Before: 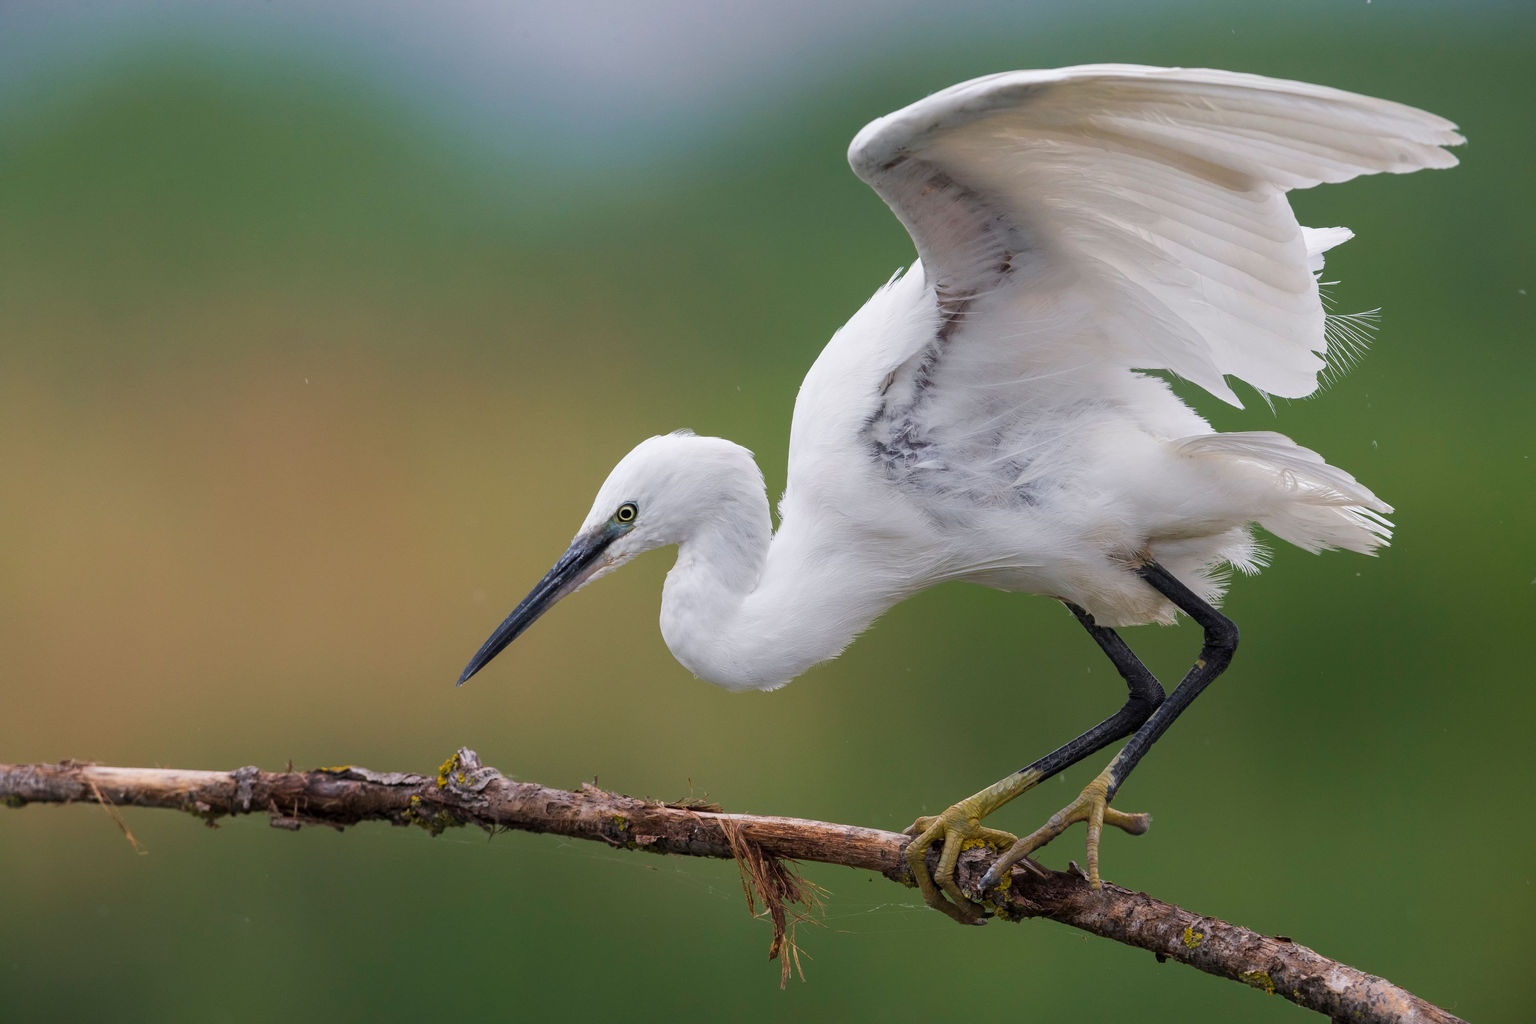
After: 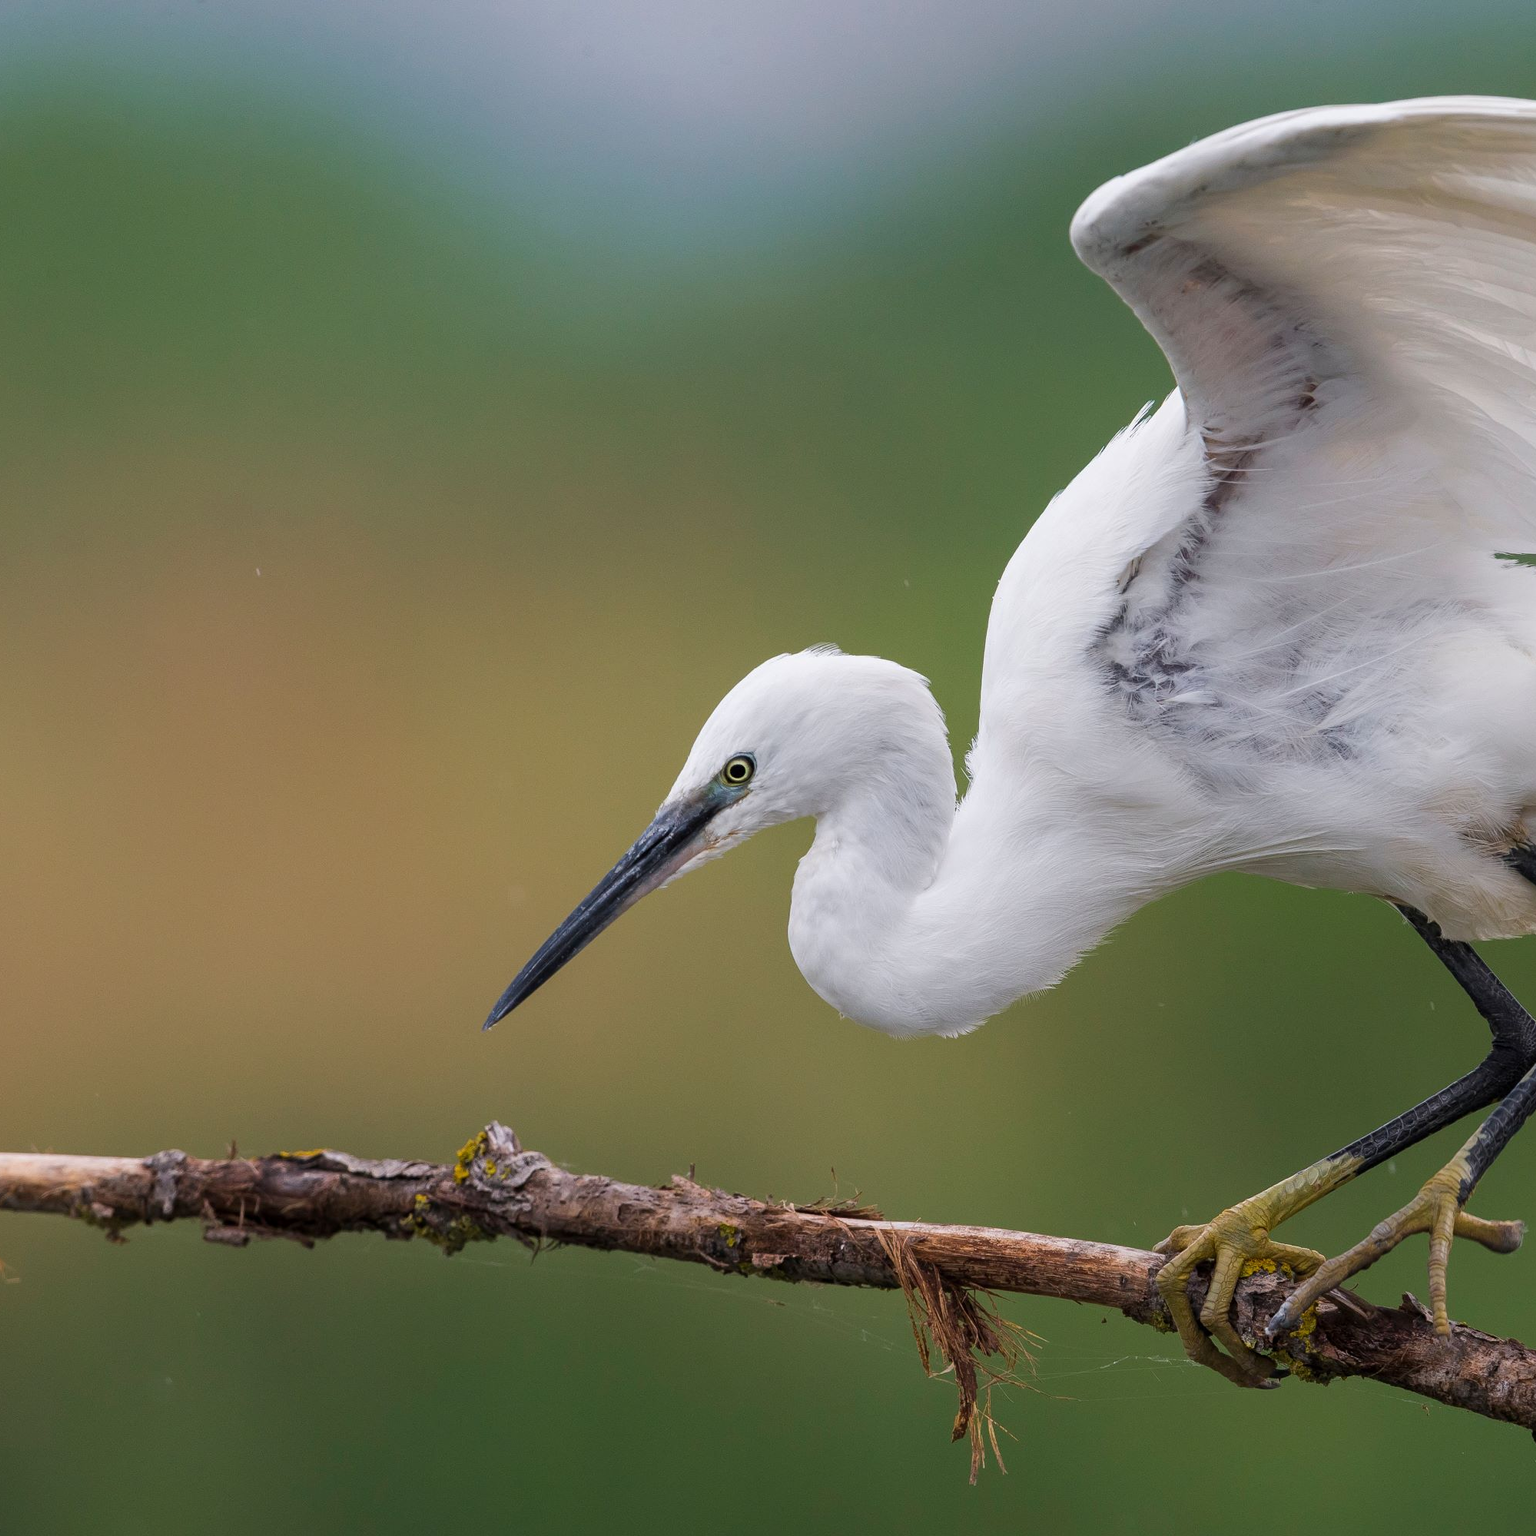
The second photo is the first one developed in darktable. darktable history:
crop and rotate: left 8.786%, right 24.548%
